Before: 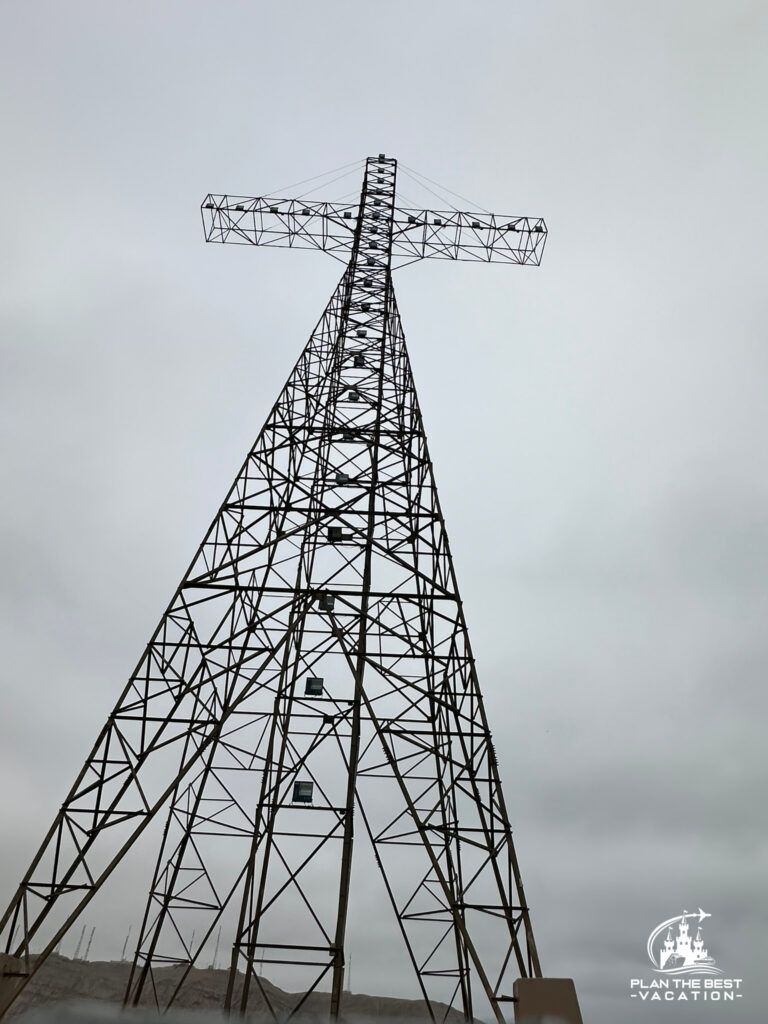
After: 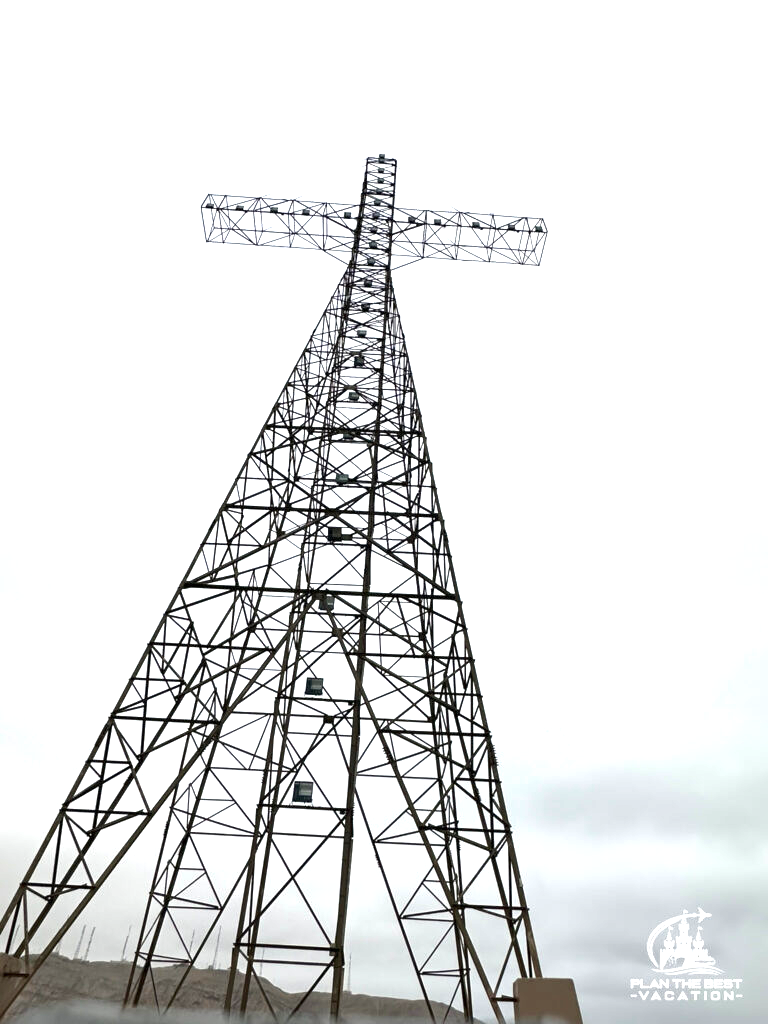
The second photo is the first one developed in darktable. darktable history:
local contrast: mode bilateral grid, contrast 21, coarseness 49, detail 119%, midtone range 0.2
base curve: curves: ch0 [(0, 0) (0.283, 0.295) (1, 1)], preserve colors none
exposure: exposure 1.212 EV, compensate highlight preservation false
